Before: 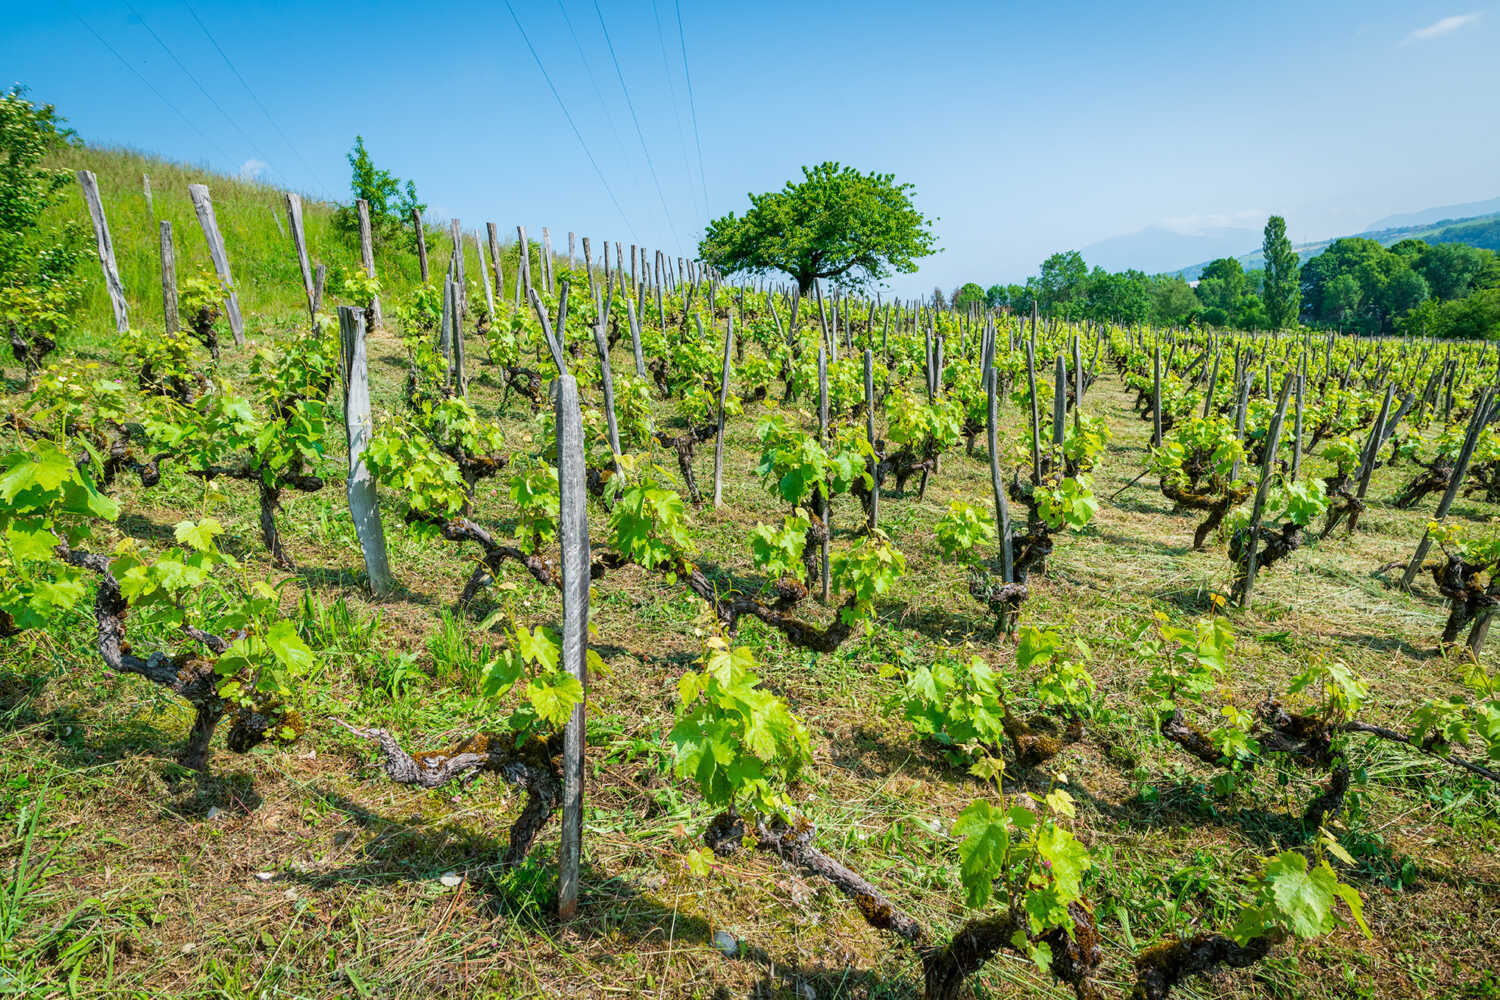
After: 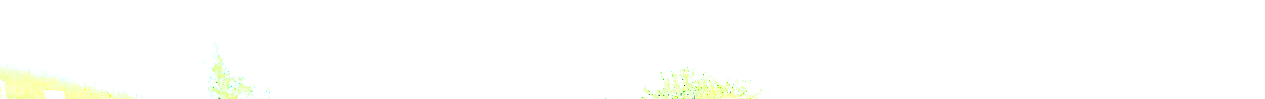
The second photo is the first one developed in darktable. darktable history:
exposure: black level correction 0, exposure 0.7 EV, compensate exposure bias true, compensate highlight preservation false
split-toning: on, module defaults
tone equalizer: -8 EV -0.75 EV, -7 EV -0.7 EV, -6 EV -0.6 EV, -5 EV -0.4 EV, -3 EV 0.4 EV, -2 EV 0.6 EV, -1 EV 0.7 EV, +0 EV 0.75 EV, edges refinement/feathering 500, mask exposure compensation -1.57 EV, preserve details no
shadows and highlights: highlights 70.7, soften with gaussian
crop and rotate: left 9.644%, top 9.491%, right 6.021%, bottom 80.509%
